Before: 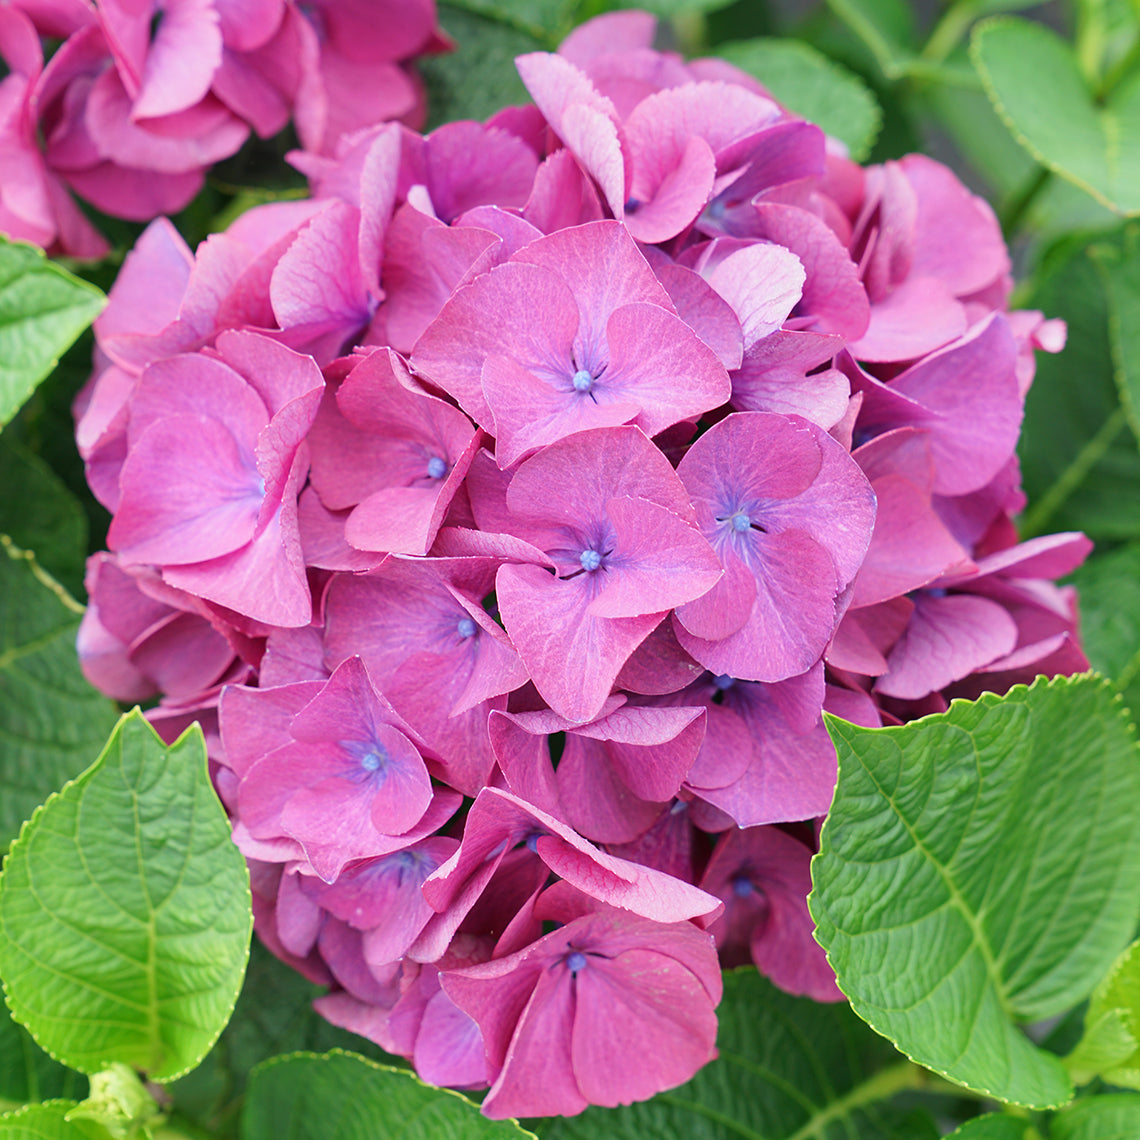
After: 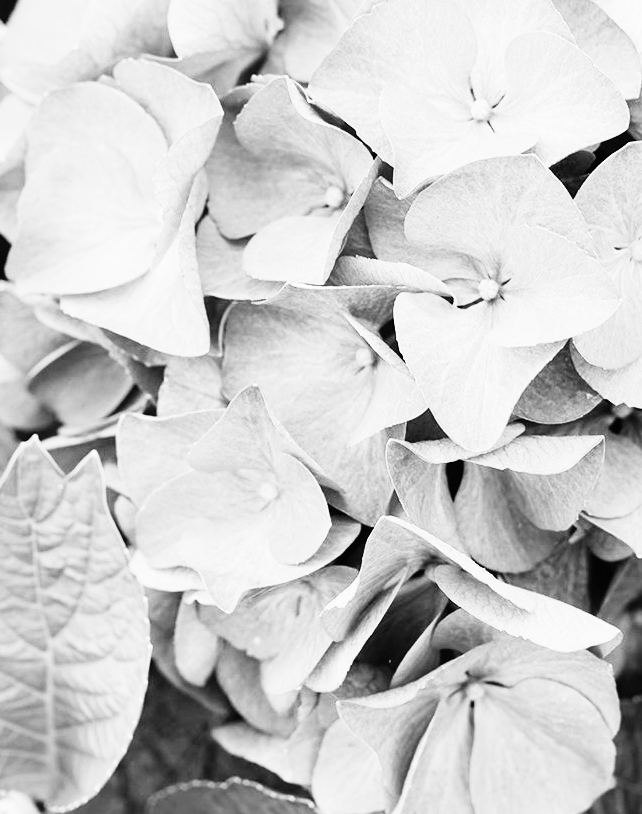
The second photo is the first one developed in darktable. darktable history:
crop: left 8.966%, top 23.852%, right 34.699%, bottom 4.703%
color calibration: output gray [0.21, 0.42, 0.37, 0], gray › normalize channels true, illuminant same as pipeline (D50), adaptation XYZ, x 0.346, y 0.359, gamut compression 0
rgb curve: curves: ch0 [(0, 0) (0.21, 0.15) (0.24, 0.21) (0.5, 0.75) (0.75, 0.96) (0.89, 0.99) (1, 1)]; ch1 [(0, 0.02) (0.21, 0.13) (0.25, 0.2) (0.5, 0.67) (0.75, 0.9) (0.89, 0.97) (1, 1)]; ch2 [(0, 0.02) (0.21, 0.13) (0.25, 0.2) (0.5, 0.67) (0.75, 0.9) (0.89, 0.97) (1, 1)], compensate middle gray true
